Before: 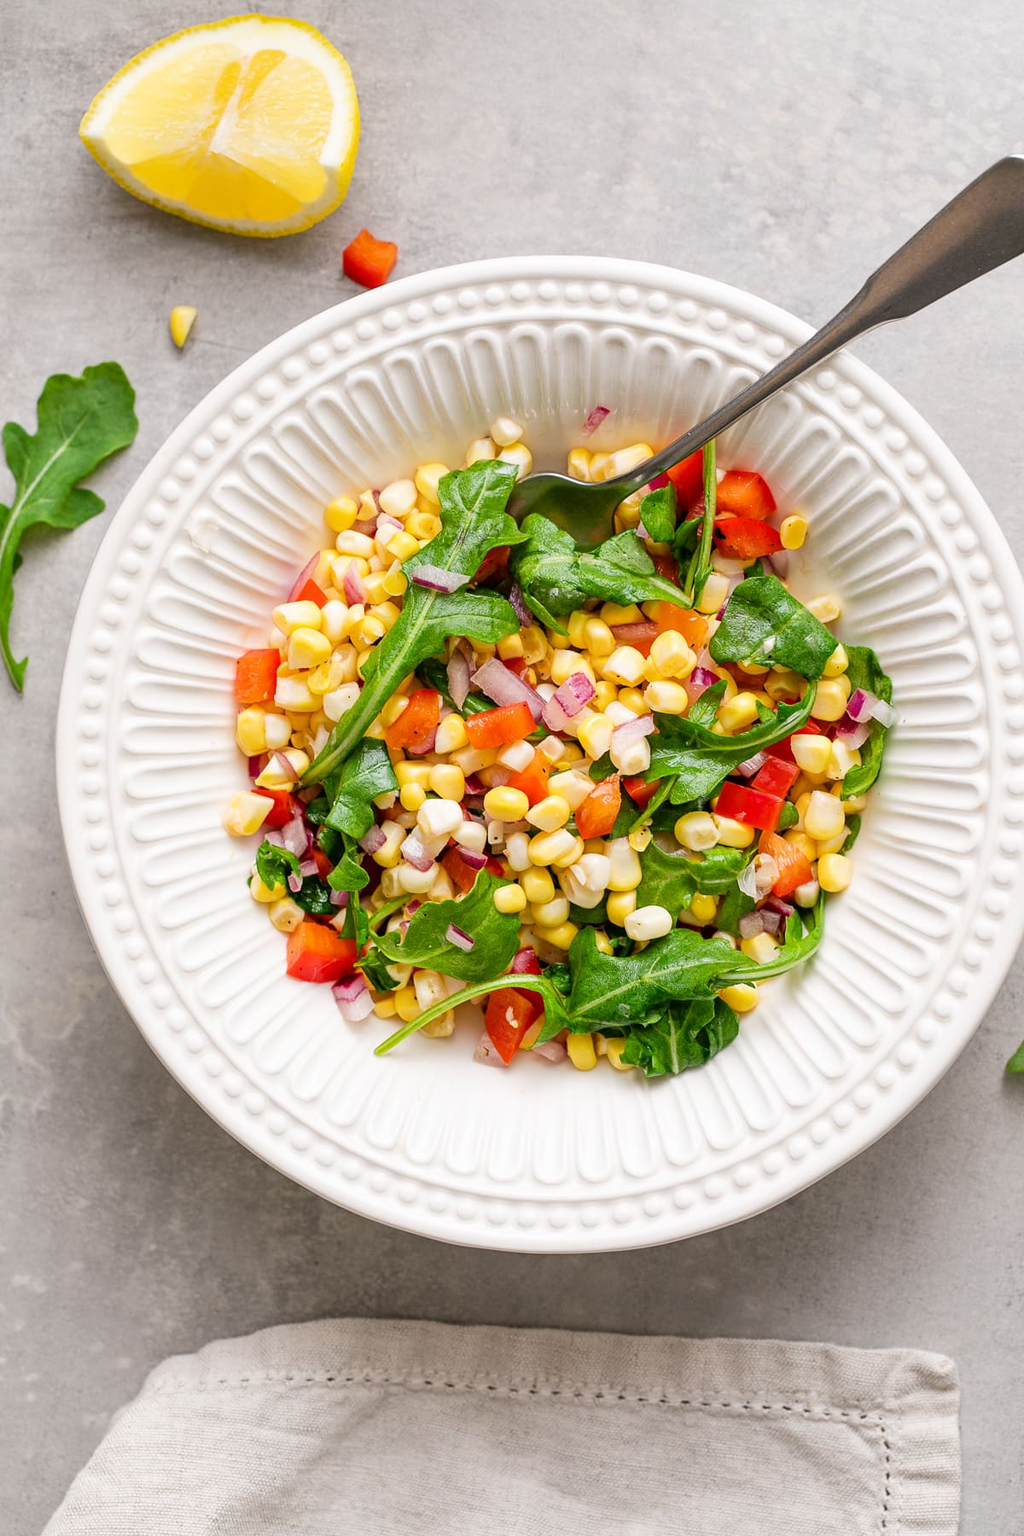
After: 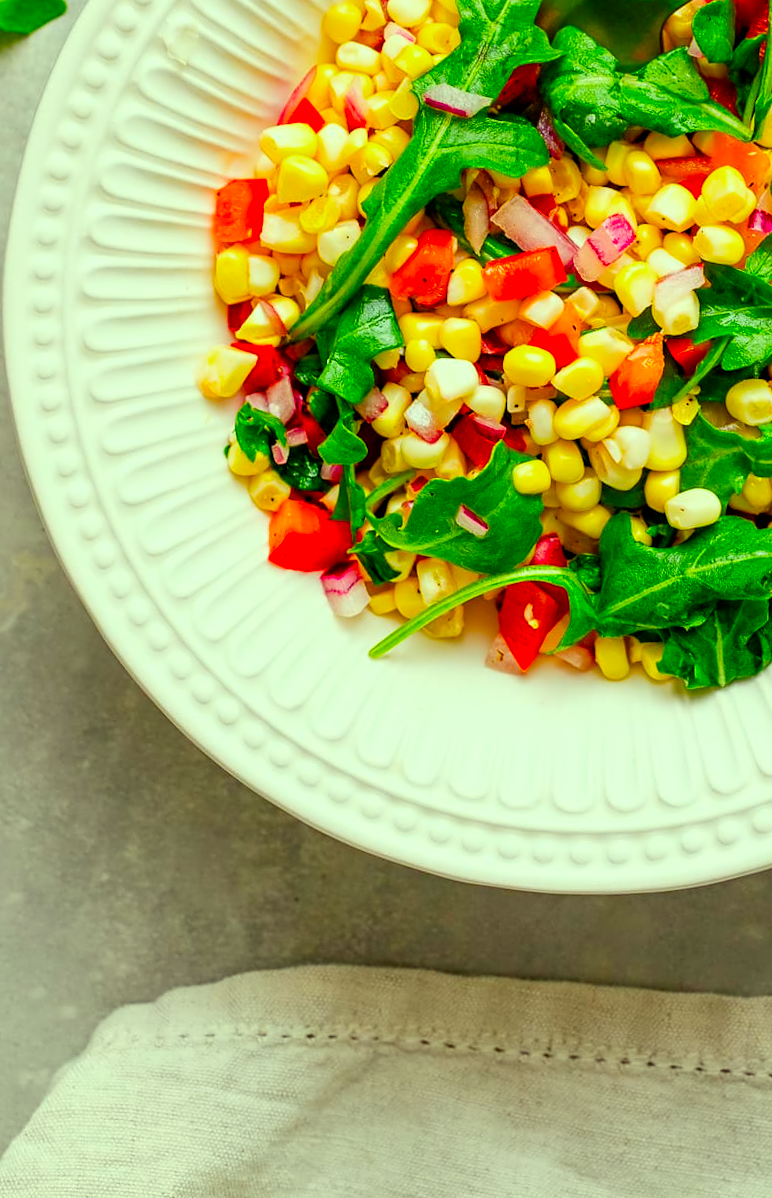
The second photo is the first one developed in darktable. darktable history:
crop and rotate: angle -1.12°, left 4.031%, top 31.506%, right 29.696%
color correction: highlights a* -11.04, highlights b* 9.84, saturation 1.71
contrast equalizer: y [[0.5, 0.542, 0.583, 0.625, 0.667, 0.708], [0.5 ×6], [0.5 ×6], [0, 0.033, 0.067, 0.1, 0.133, 0.167], [0, 0.05, 0.1, 0.15, 0.2, 0.25]], mix 0.157
color balance rgb: shadows lift › chroma 3.036%, shadows lift › hue 243.22°, perceptual saturation grading › global saturation 44.797%, perceptual saturation grading › highlights -50.403%, perceptual saturation grading › shadows 30.447%, global vibrance 11.016%
